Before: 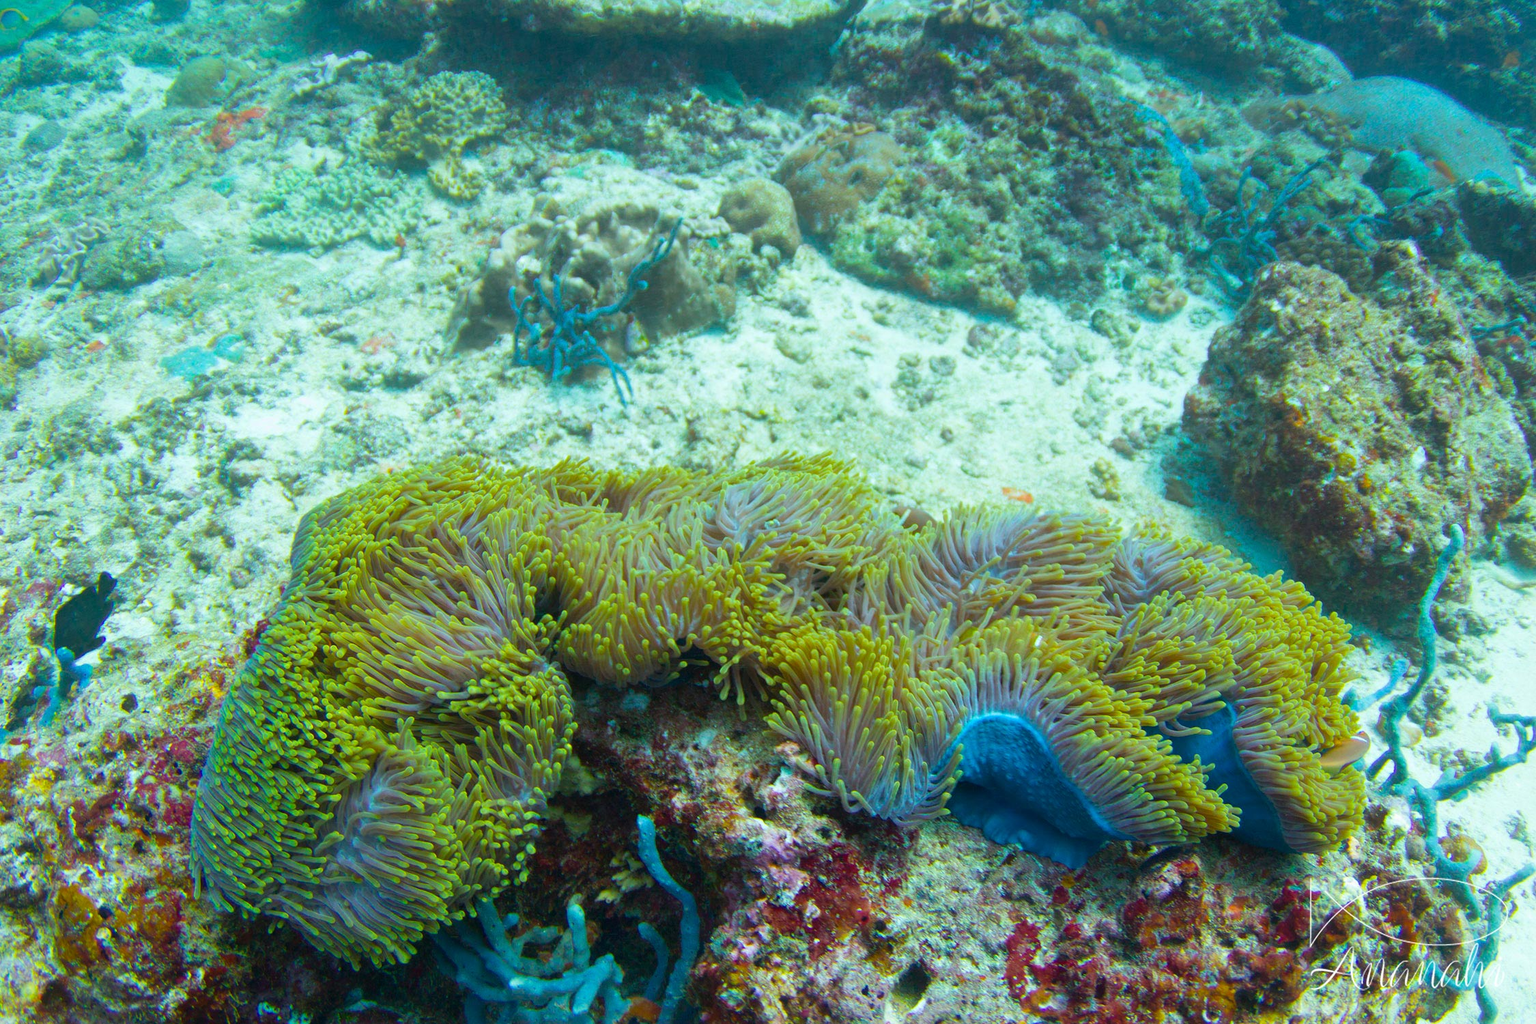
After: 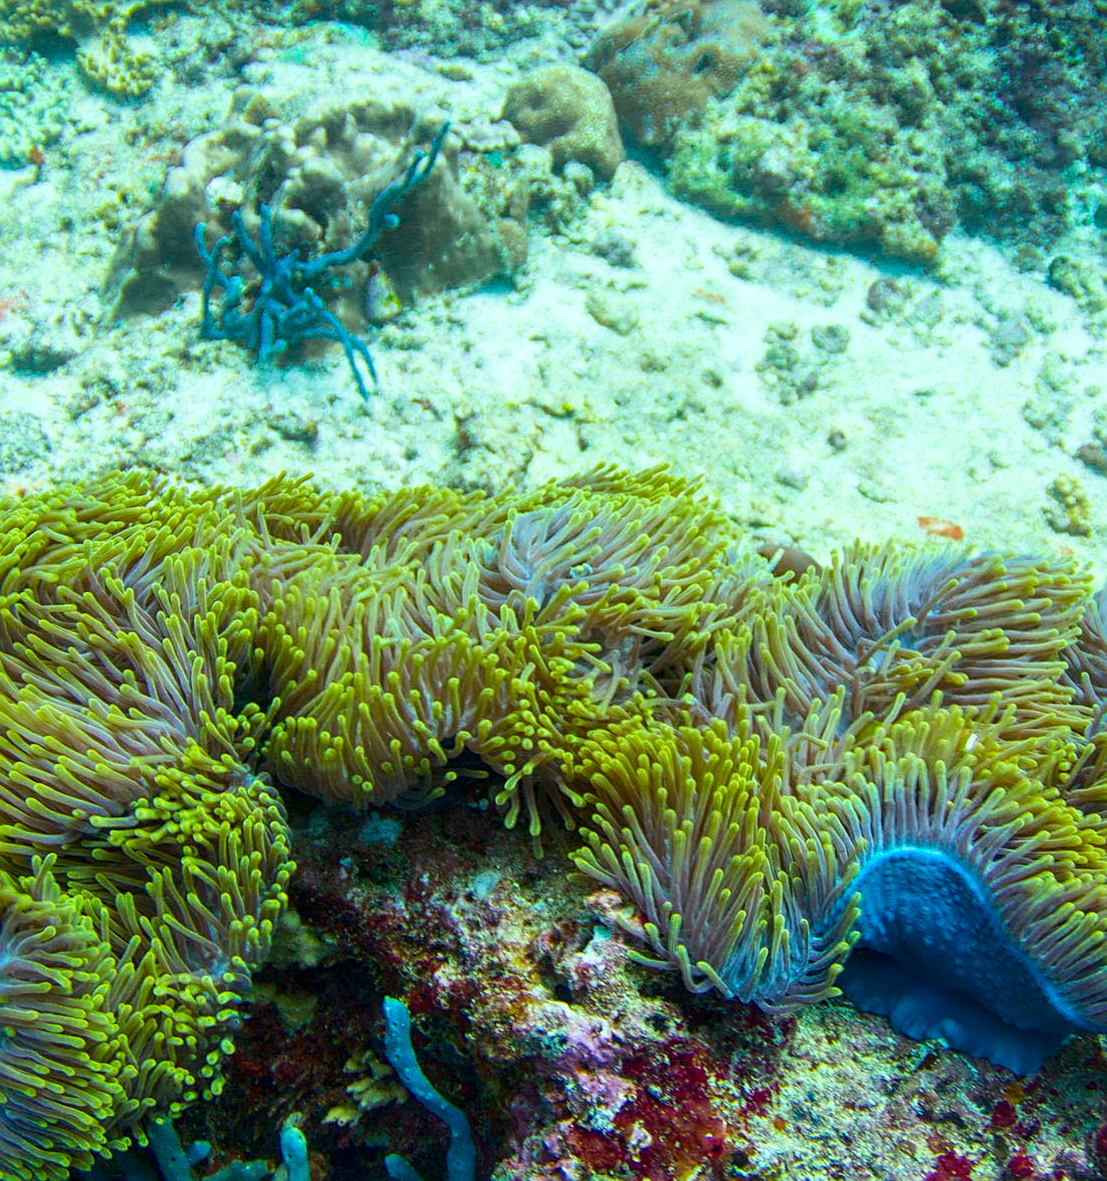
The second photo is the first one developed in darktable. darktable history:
crop and rotate: angle 0.018°, left 24.446%, top 13.164%, right 26.287%, bottom 8.055%
sharpen: on, module defaults
local contrast: on, module defaults
color zones: curves: ch0 [(0.018, 0.548) (0.197, 0.654) (0.425, 0.447) (0.605, 0.658) (0.732, 0.579)]; ch1 [(0.105, 0.531) (0.224, 0.531) (0.386, 0.39) (0.618, 0.456) (0.732, 0.456) (0.956, 0.421)]; ch2 [(0.039, 0.583) (0.215, 0.465) (0.399, 0.544) (0.465, 0.548) (0.614, 0.447) (0.724, 0.43) (0.882, 0.623) (0.956, 0.632)], mix -136.74%
contrast brightness saturation: contrast 0.151, brightness -0.009, saturation 0.097
